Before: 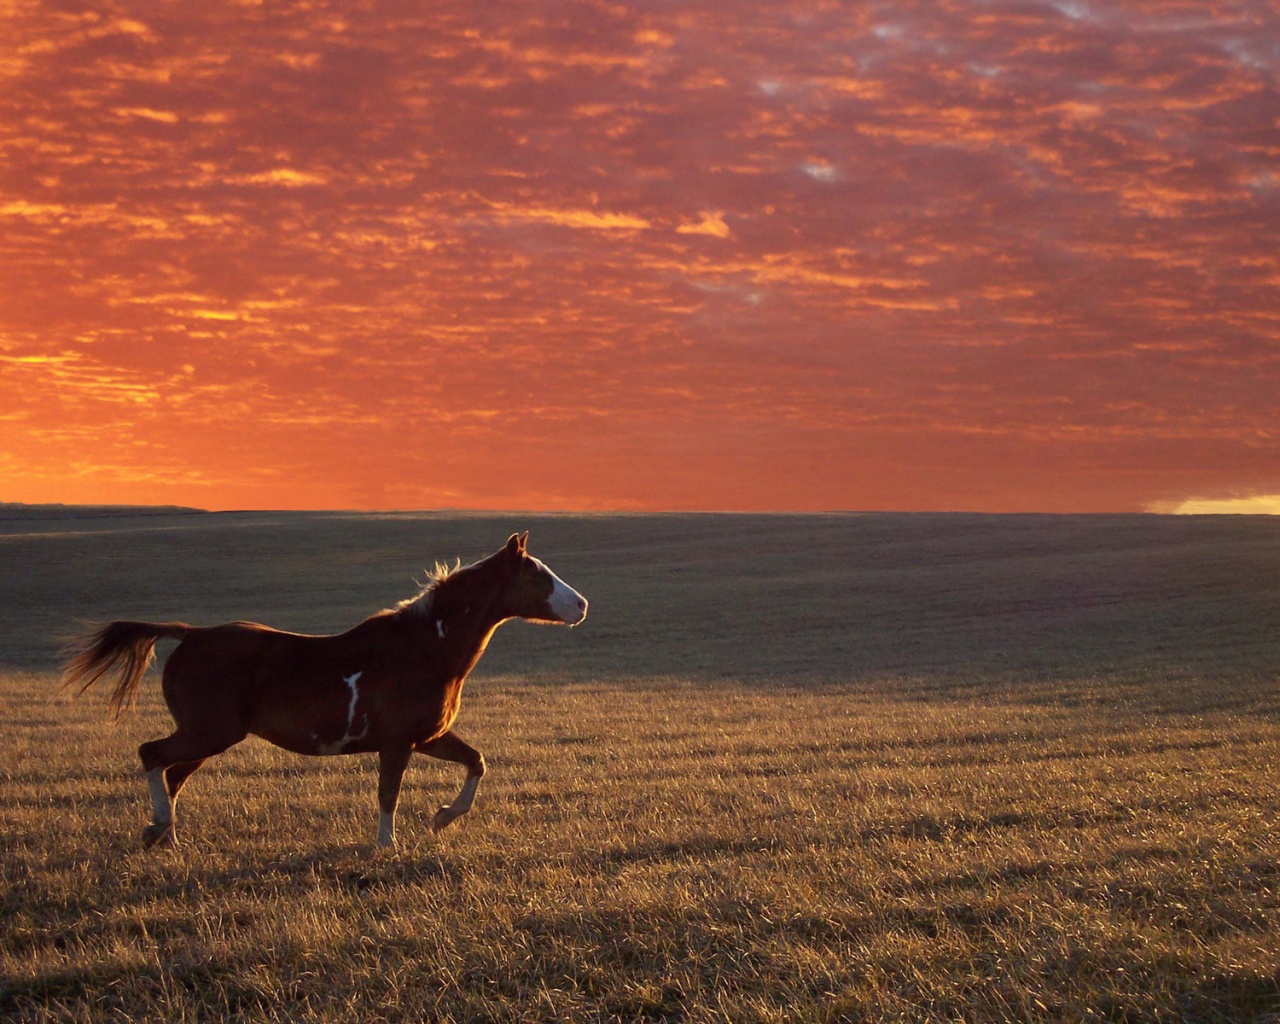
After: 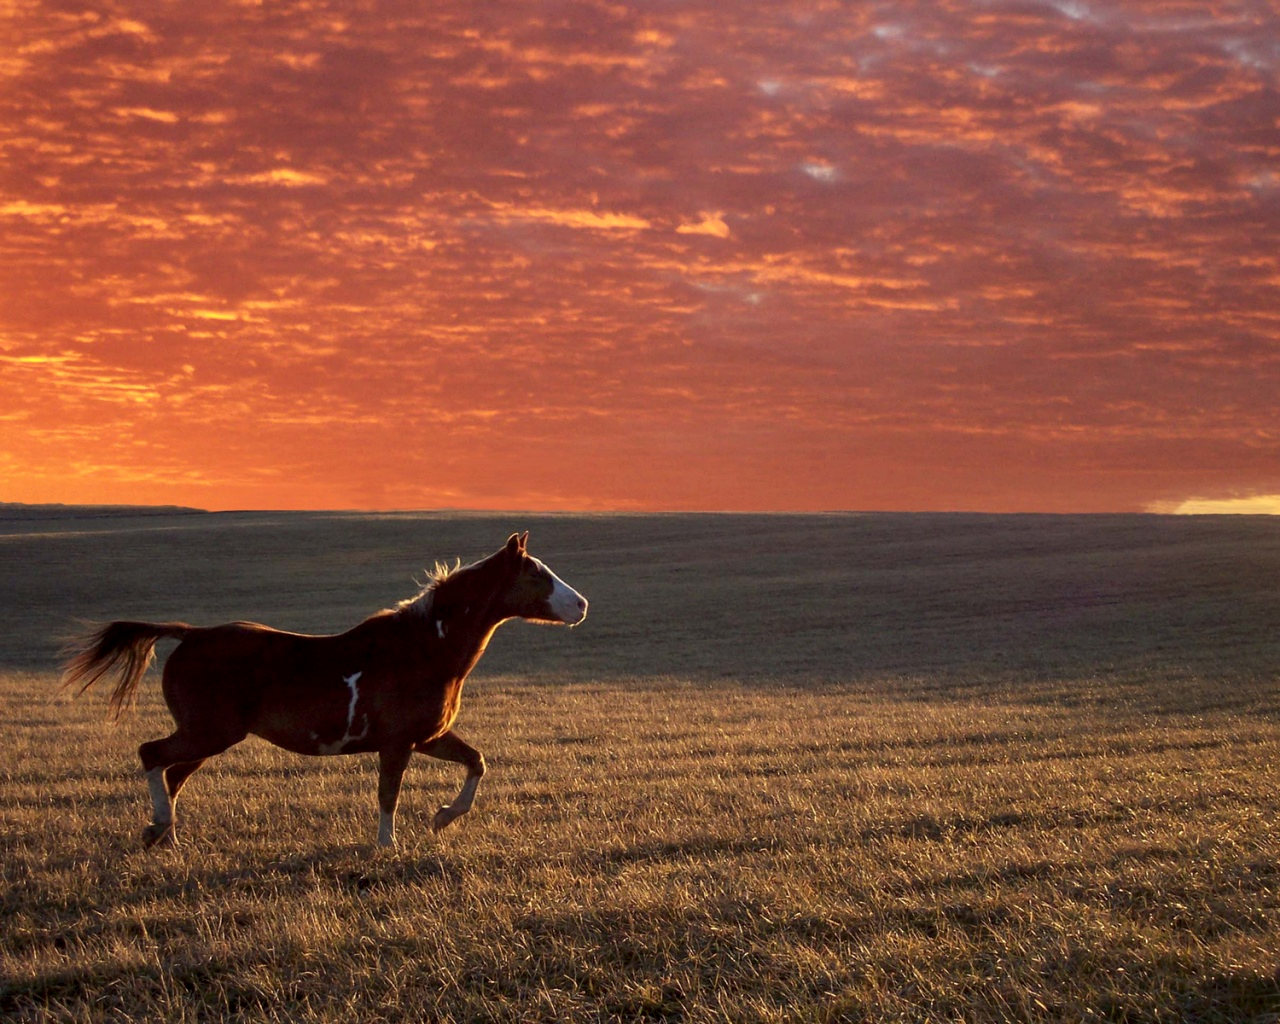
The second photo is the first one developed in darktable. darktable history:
local contrast: on, module defaults
sharpen: radius 5.296, amount 0.31, threshold 26.82
